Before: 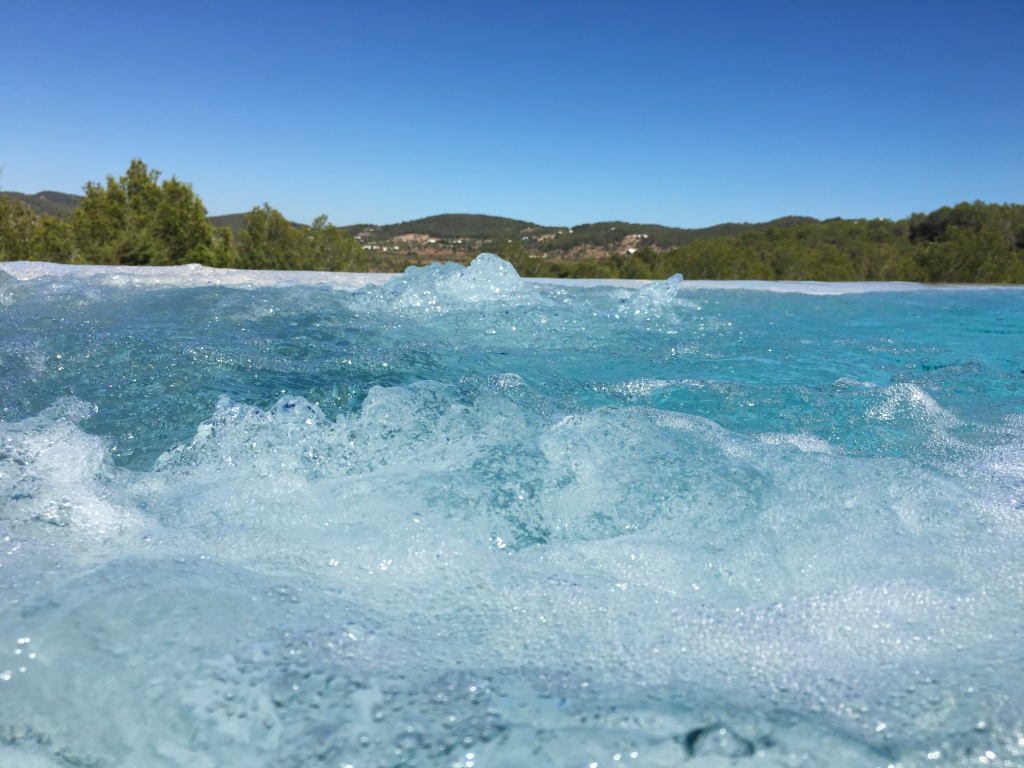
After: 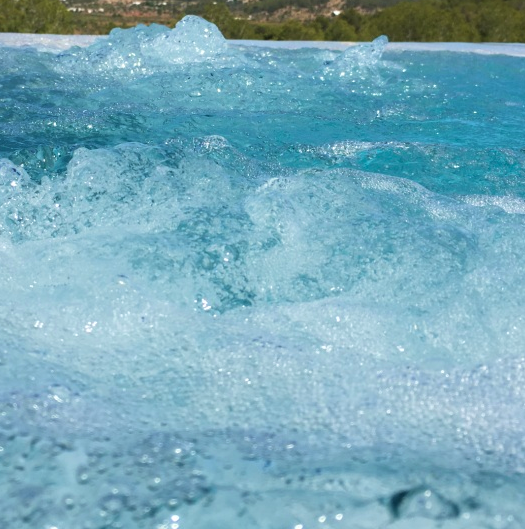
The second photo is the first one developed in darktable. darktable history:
crop and rotate: left 28.862%, top 31.071%, right 19.83%
velvia: on, module defaults
